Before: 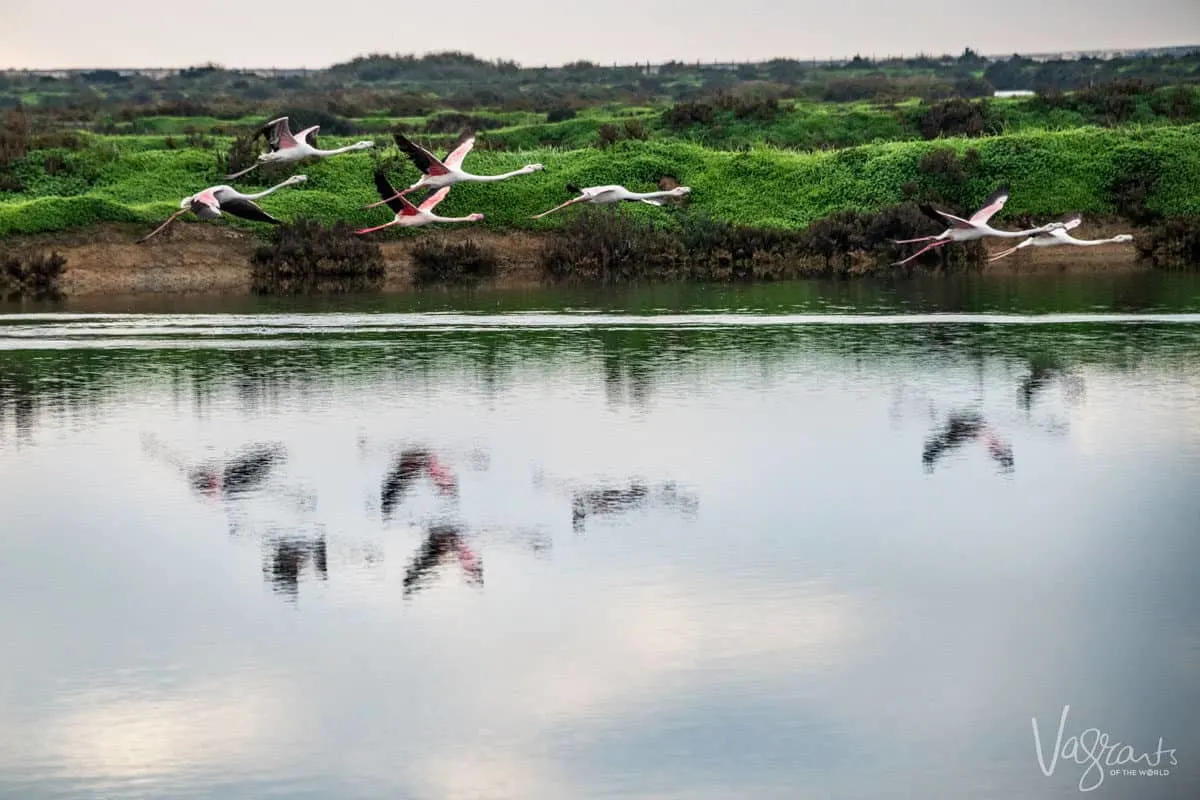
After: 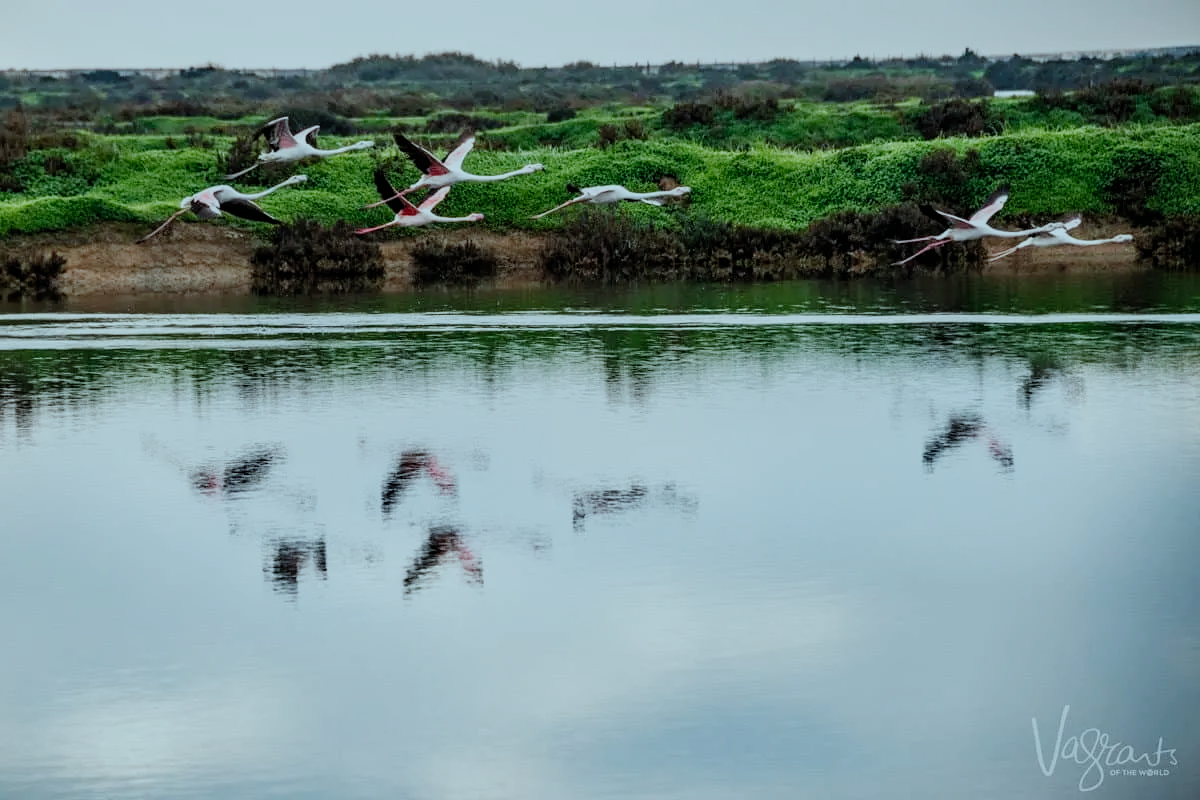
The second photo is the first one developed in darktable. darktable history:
filmic rgb: black relative exposure -7.65 EV, white relative exposure 4.56 EV, threshold 6 EV, hardness 3.61, preserve chrominance no, color science v3 (2019), use custom middle-gray values true, iterations of high-quality reconstruction 0, enable highlight reconstruction true
color correction: highlights a* -10.07, highlights b* -10.14
